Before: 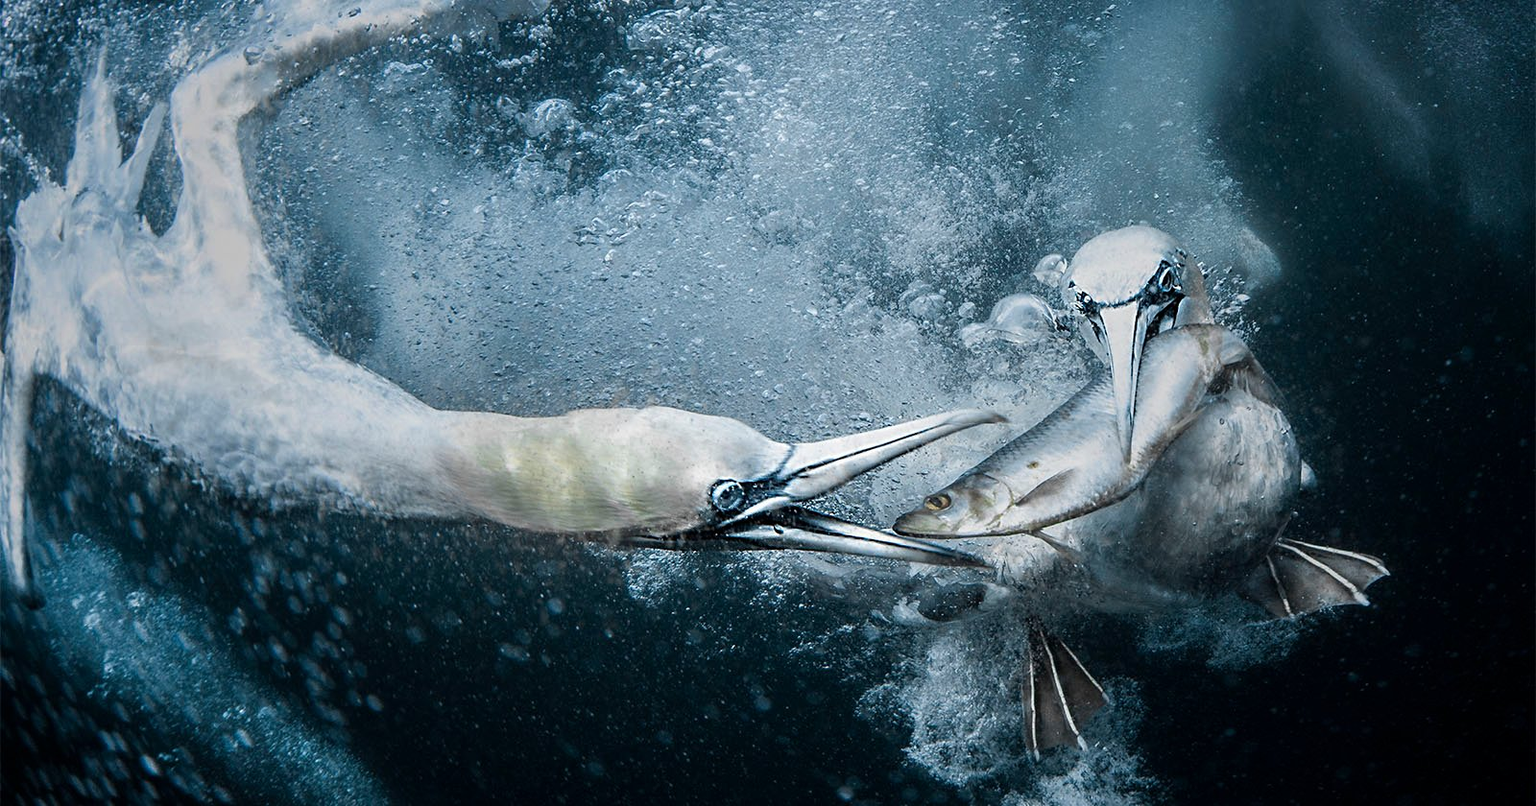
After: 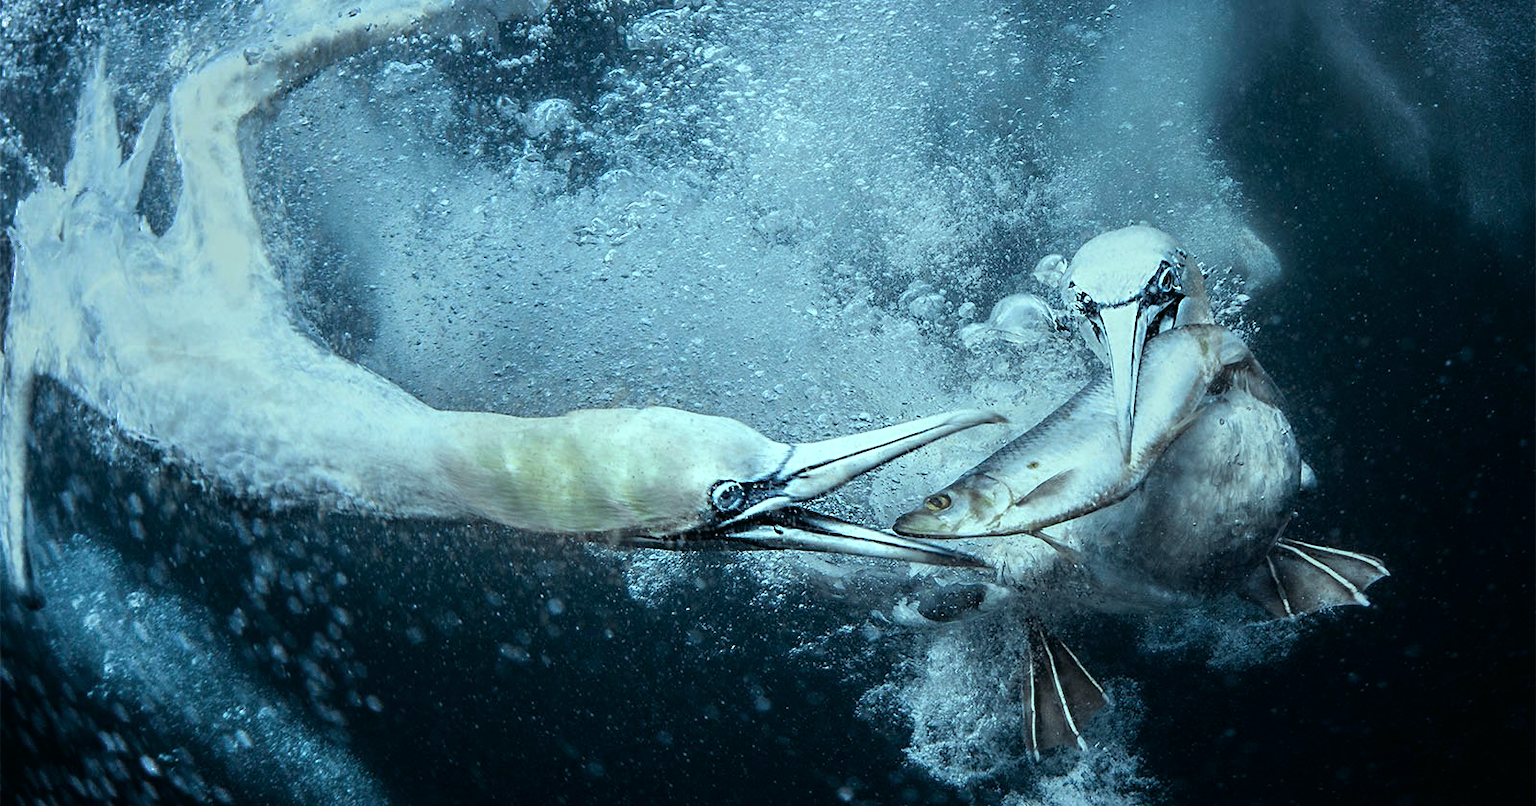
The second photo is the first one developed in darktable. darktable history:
color zones: curves: ch0 [(0.203, 0.433) (0.607, 0.517) (0.697, 0.696) (0.705, 0.897)]
color balance: mode lift, gamma, gain (sRGB), lift [0.997, 0.979, 1.021, 1.011], gamma [1, 1.084, 0.916, 0.998], gain [1, 0.87, 1.13, 1.101], contrast 4.55%, contrast fulcrum 38.24%, output saturation 104.09%
